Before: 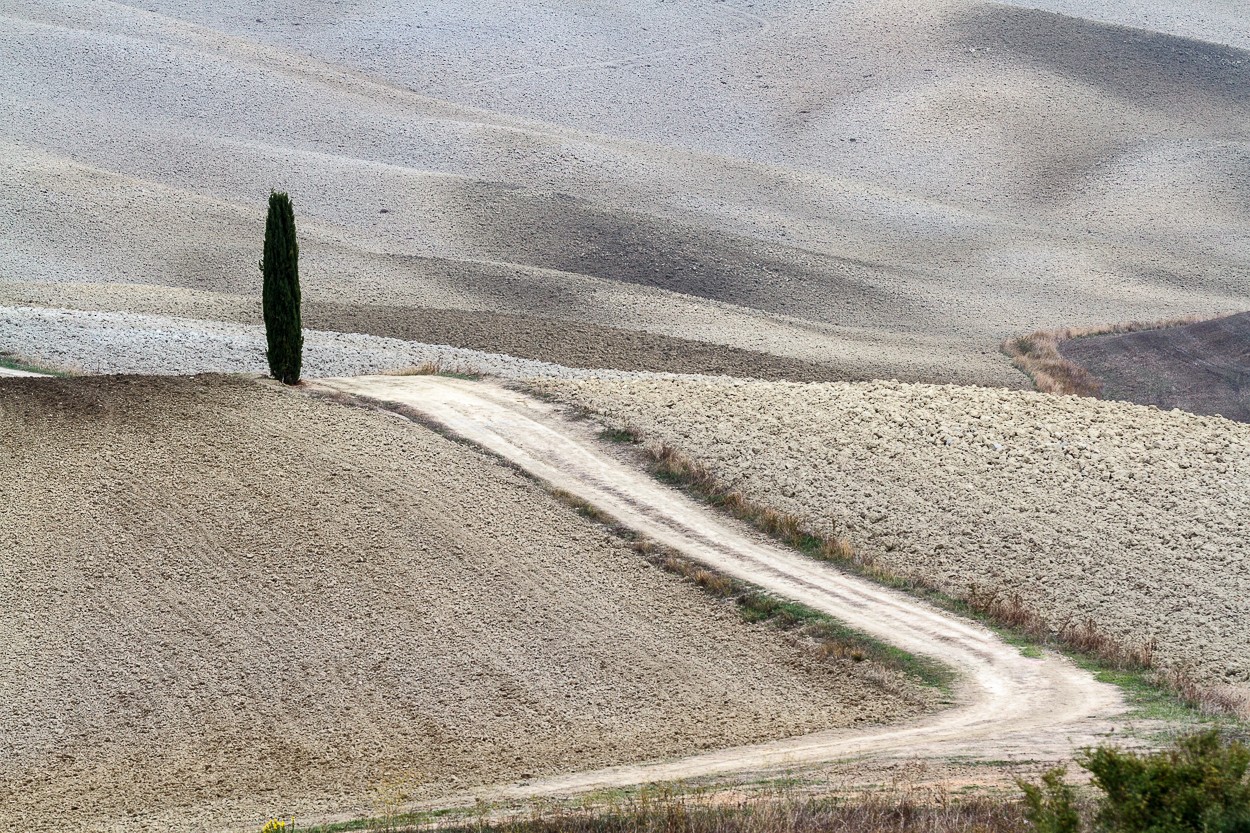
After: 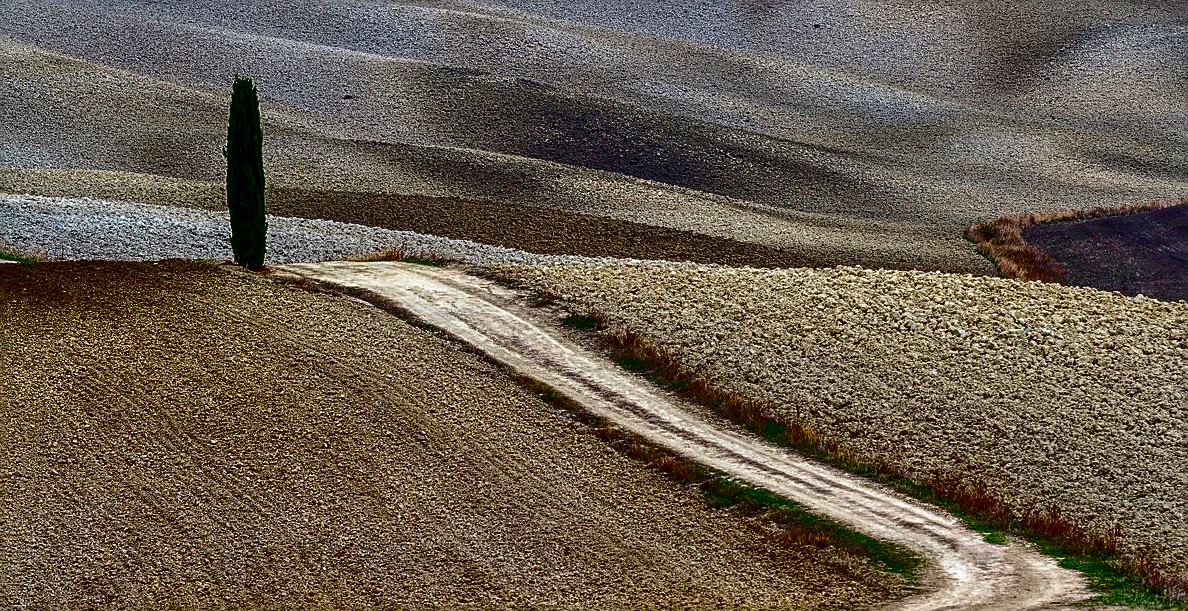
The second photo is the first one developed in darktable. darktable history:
crop and rotate: left 2.93%, top 13.792%, right 1.992%, bottom 12.787%
local contrast: on, module defaults
exposure: exposure -0.04 EV, compensate highlight preservation false
tone equalizer: -7 EV 0.153 EV, -6 EV 0.622 EV, -5 EV 1.14 EV, -4 EV 1.35 EV, -3 EV 1.16 EV, -2 EV 0.6 EV, -1 EV 0.168 EV
contrast brightness saturation: brightness -0.99, saturation 0.986
sharpen: on, module defaults
shadows and highlights: soften with gaussian
